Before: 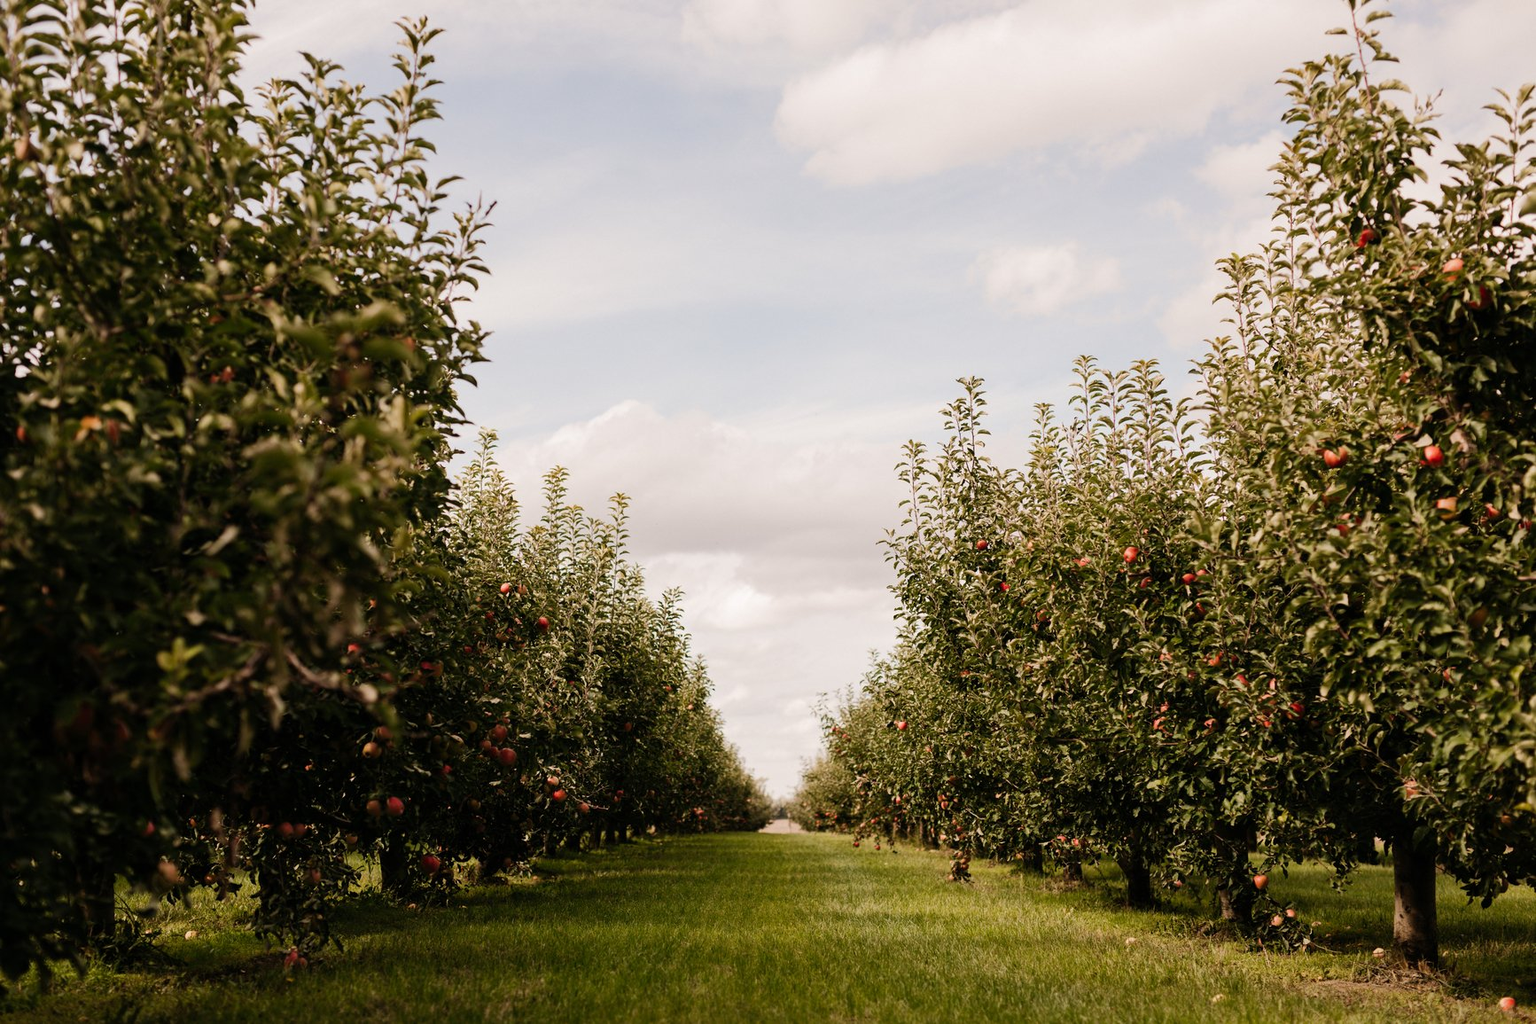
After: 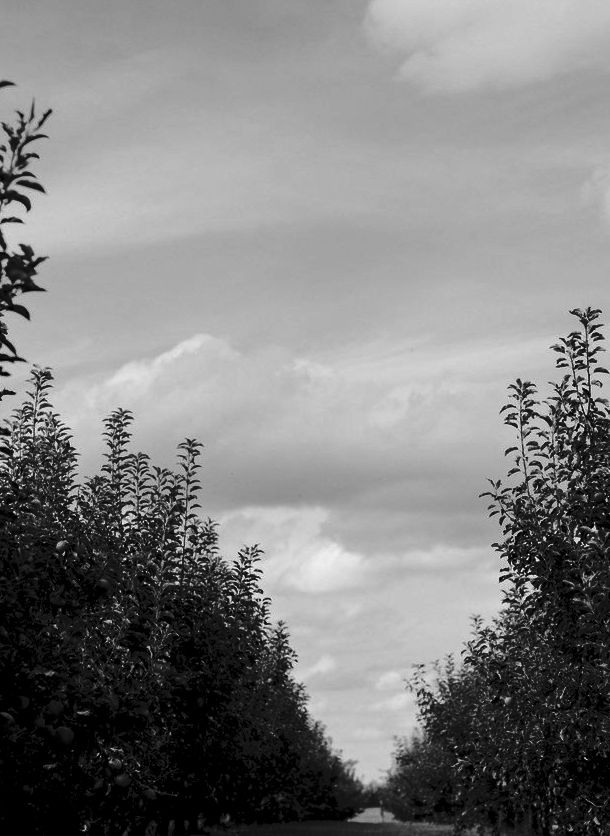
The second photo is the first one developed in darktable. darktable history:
crop and rotate: left 29.476%, top 10.214%, right 35.32%, bottom 17.333%
contrast brightness saturation: contrast 0.02, brightness -1, saturation -1
tone curve: curves: ch0 [(0, 0) (0.003, 0.06) (0.011, 0.071) (0.025, 0.085) (0.044, 0.104) (0.069, 0.123) (0.1, 0.146) (0.136, 0.167) (0.177, 0.205) (0.224, 0.248) (0.277, 0.309) (0.335, 0.384) (0.399, 0.467) (0.468, 0.553) (0.543, 0.633) (0.623, 0.698) (0.709, 0.769) (0.801, 0.841) (0.898, 0.912) (1, 1)], preserve colors none
